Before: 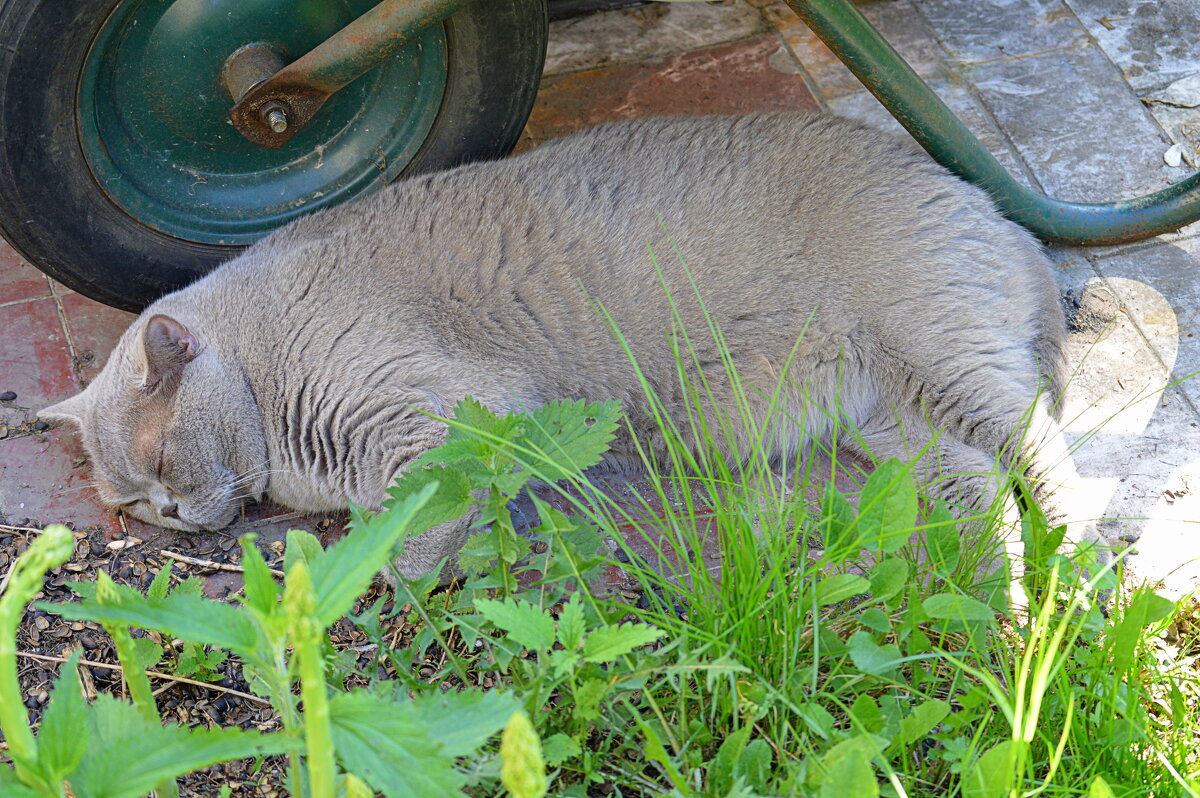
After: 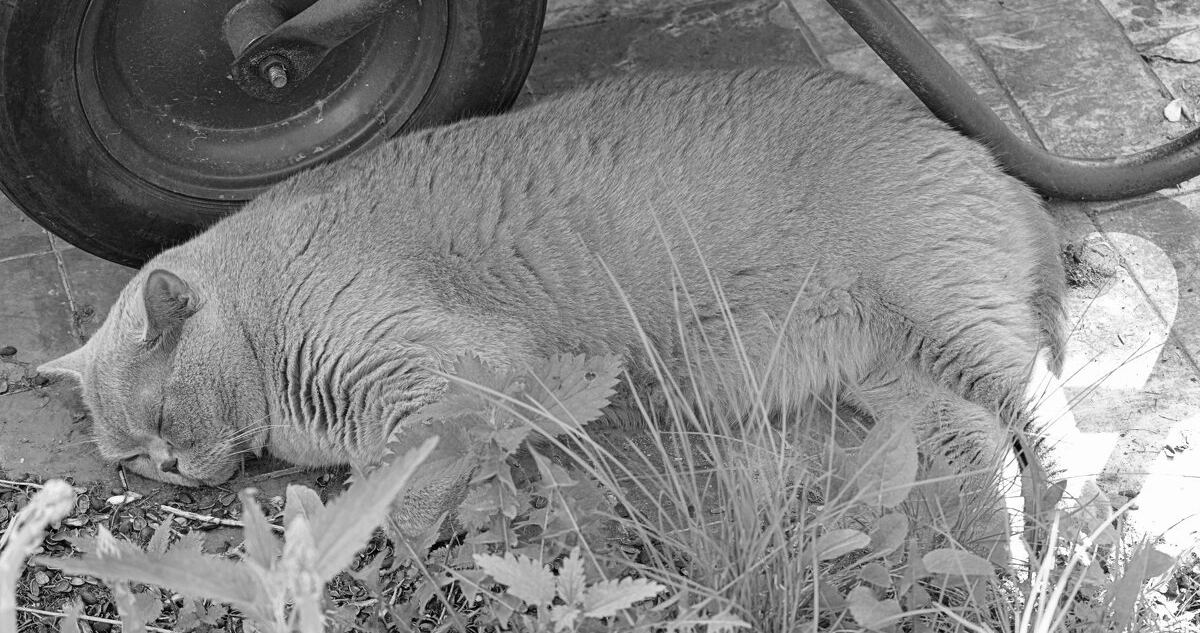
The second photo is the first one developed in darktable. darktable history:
crop and rotate: top 5.667%, bottom 14.937%
monochrome: a 32, b 64, size 2.3, highlights 1
